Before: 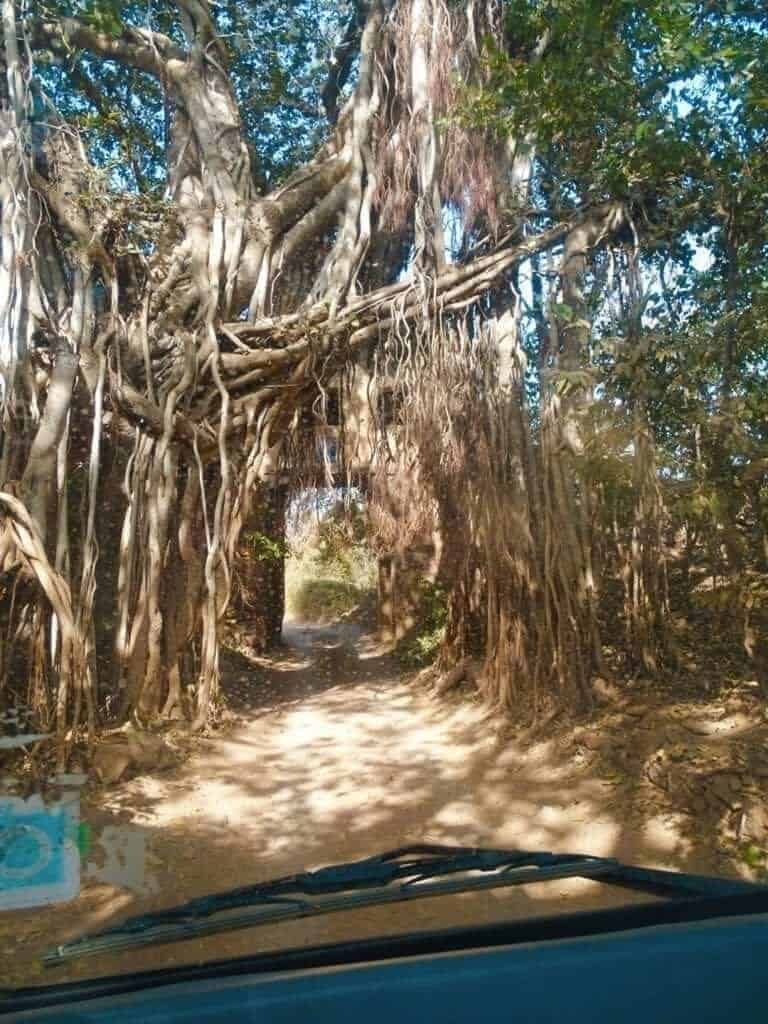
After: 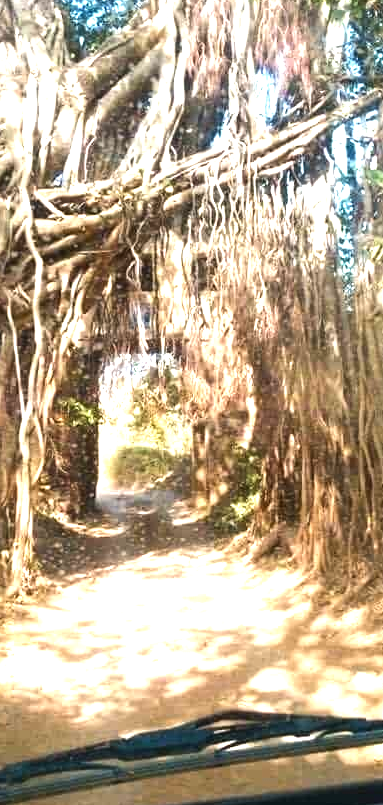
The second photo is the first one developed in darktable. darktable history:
crop and rotate: angle 0.017°, left 24.257%, top 13.146%, right 25.826%, bottom 8.196%
tone equalizer: -8 EV -0.384 EV, -7 EV -0.41 EV, -6 EV -0.372 EV, -5 EV -0.209 EV, -3 EV 0.242 EV, -2 EV 0.325 EV, -1 EV 0.38 EV, +0 EV 0.399 EV, edges refinement/feathering 500, mask exposure compensation -1.57 EV, preserve details no
exposure: black level correction 0, exposure 1.102 EV, compensate highlight preservation false
